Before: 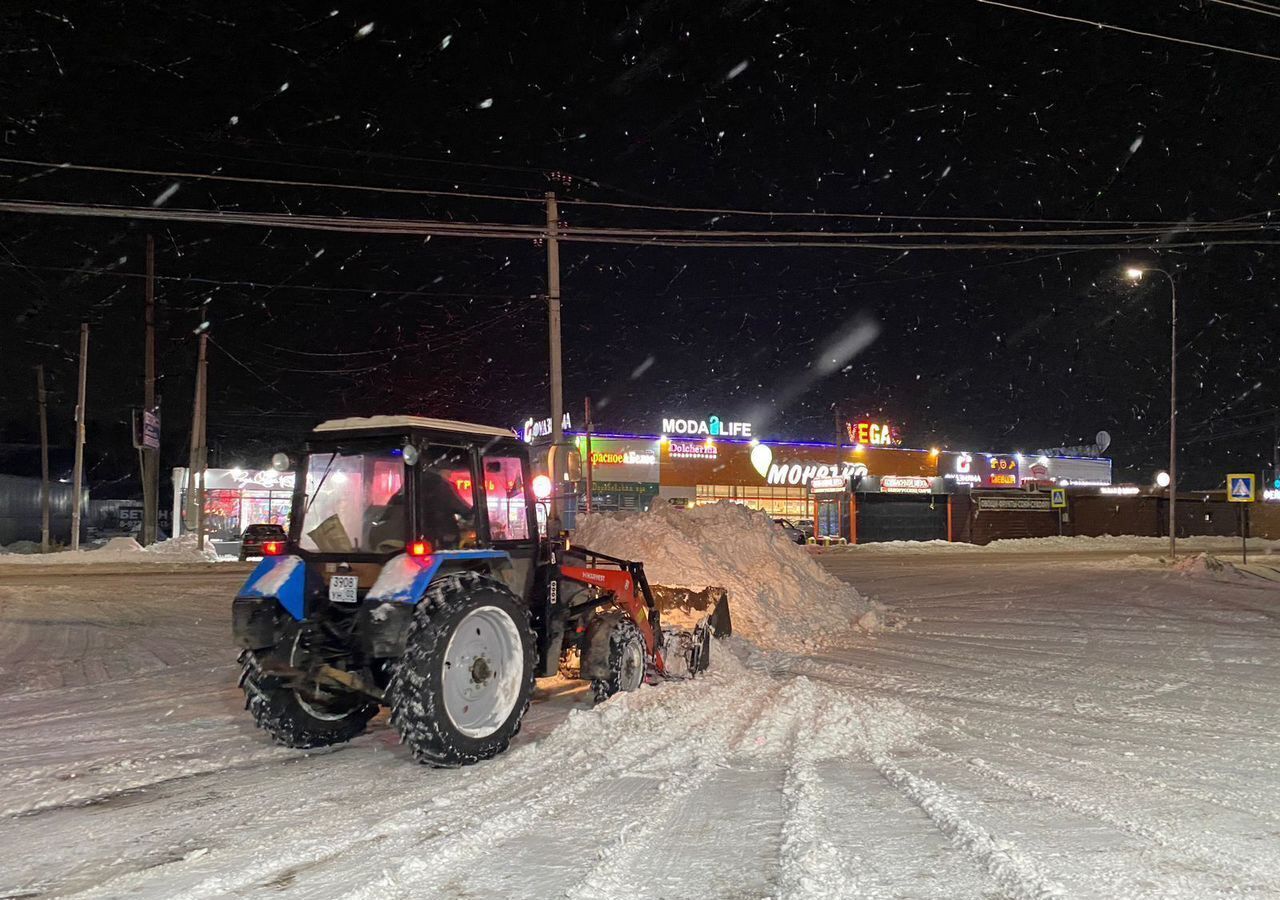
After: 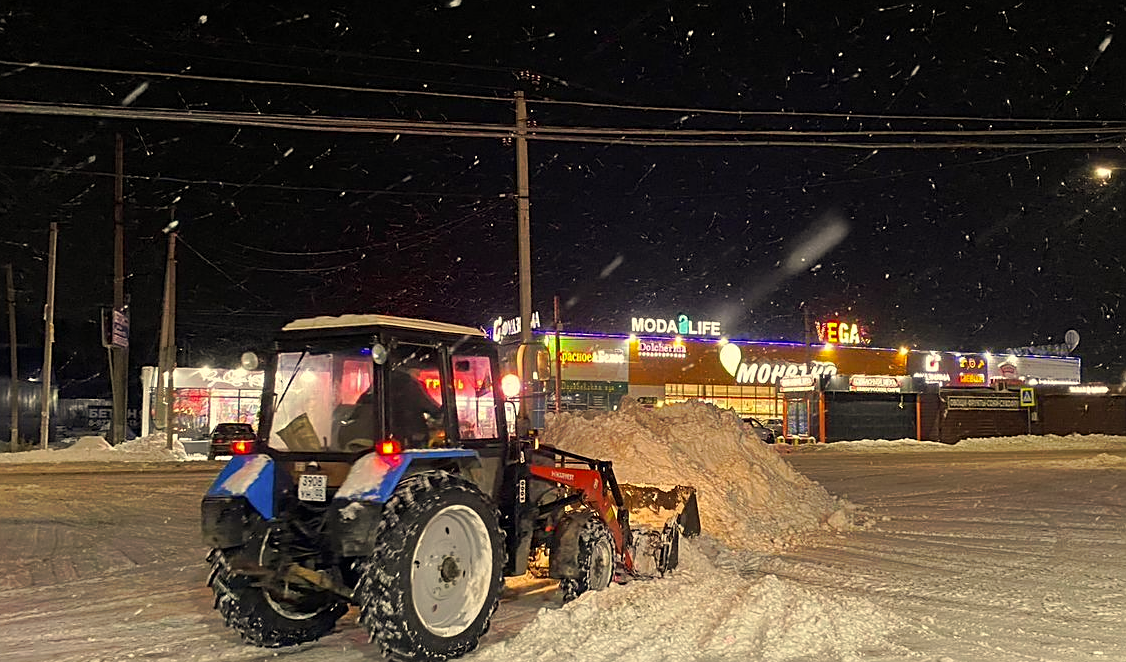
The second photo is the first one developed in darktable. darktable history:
crop and rotate: left 2.425%, top 11.305%, right 9.6%, bottom 15.08%
sharpen: on, module defaults
color correction: highlights a* 2.72, highlights b* 22.8
tone curve: curves: ch0 [(0, 0) (0.003, 0.003) (0.011, 0.011) (0.025, 0.024) (0.044, 0.043) (0.069, 0.068) (0.1, 0.098) (0.136, 0.133) (0.177, 0.173) (0.224, 0.22) (0.277, 0.271) (0.335, 0.328) (0.399, 0.39) (0.468, 0.458) (0.543, 0.563) (0.623, 0.64) (0.709, 0.722) (0.801, 0.809) (0.898, 0.902) (1, 1)], preserve colors none
